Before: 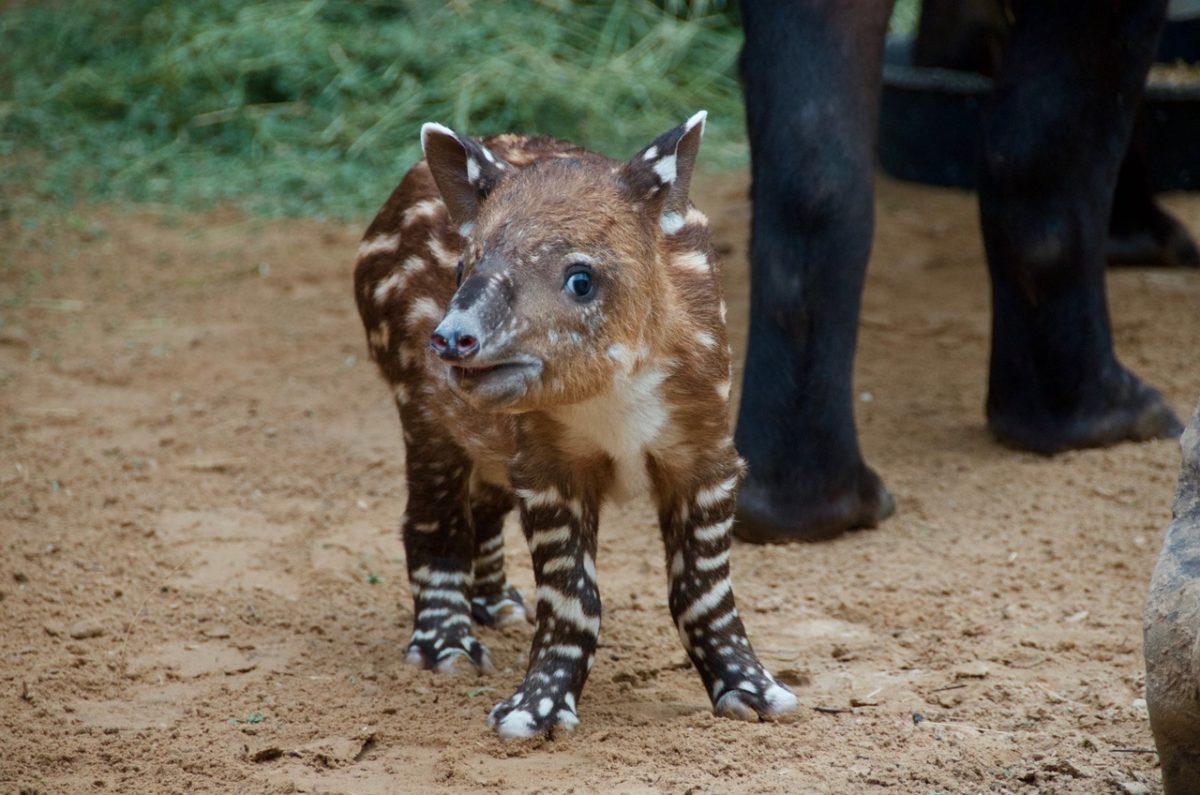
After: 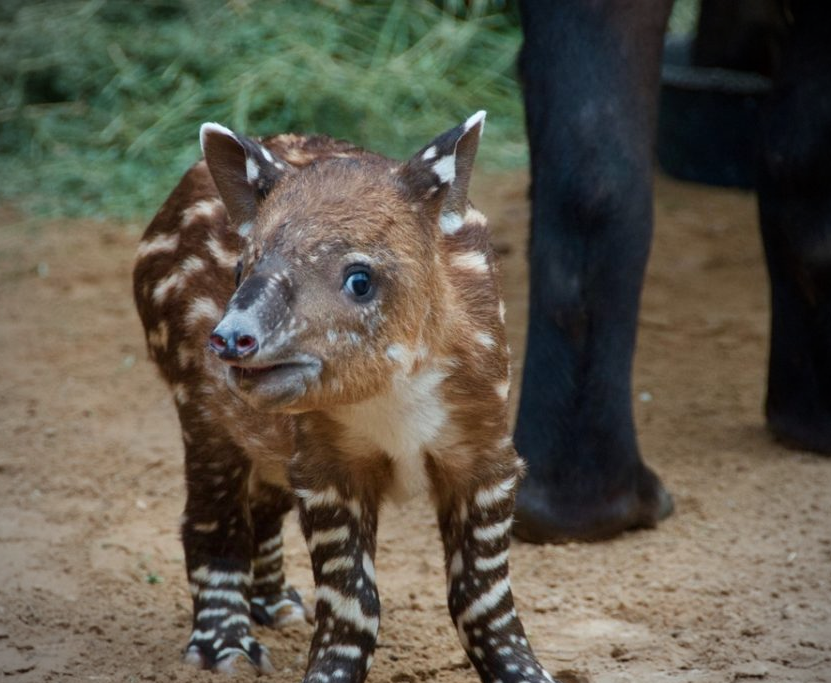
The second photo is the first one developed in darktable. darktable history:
vignetting: on, module defaults
crop: left 18.479%, right 12.2%, bottom 13.971%
